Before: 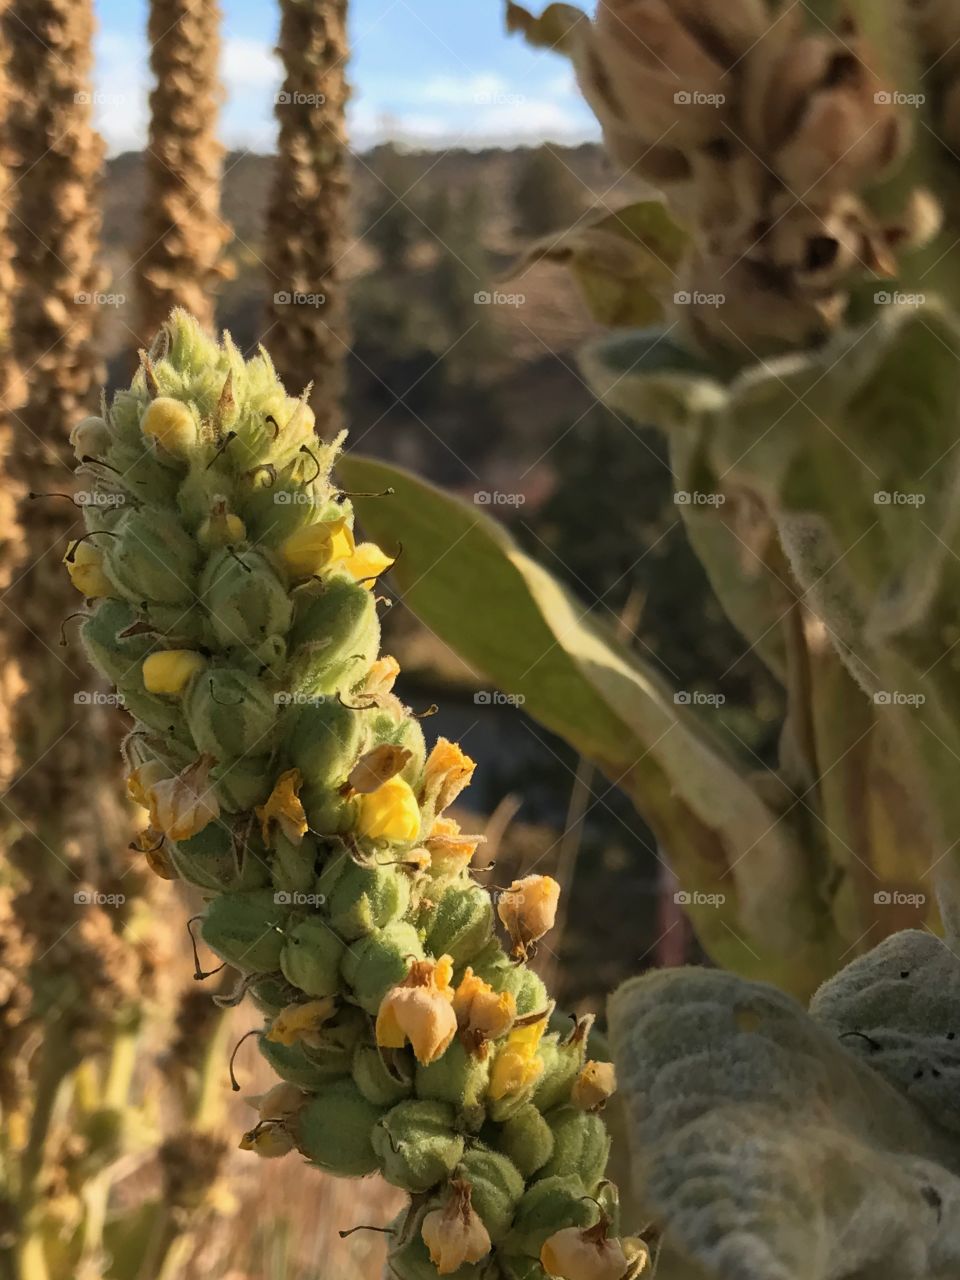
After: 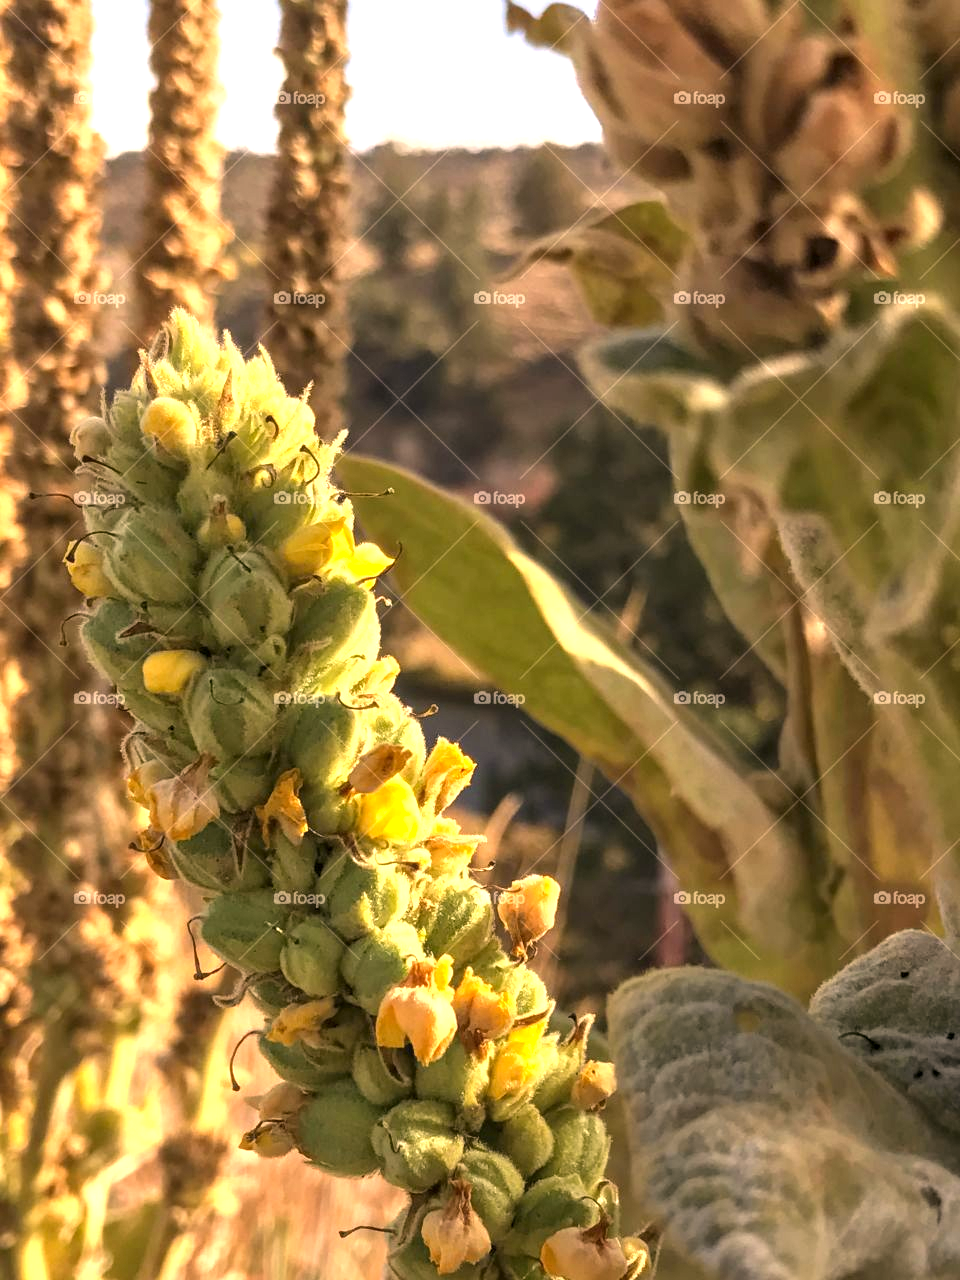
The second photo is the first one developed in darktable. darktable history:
local contrast: on, module defaults
color correction: highlights a* 11.79, highlights b* 11.8
exposure: exposure 1.092 EV, compensate highlight preservation false
